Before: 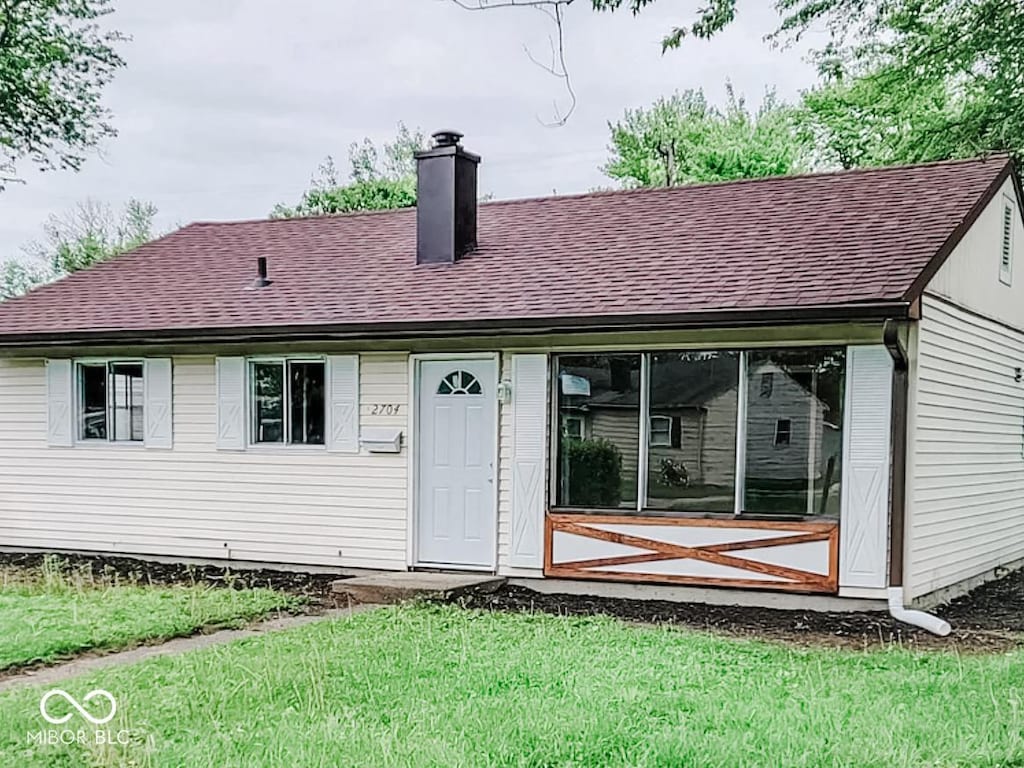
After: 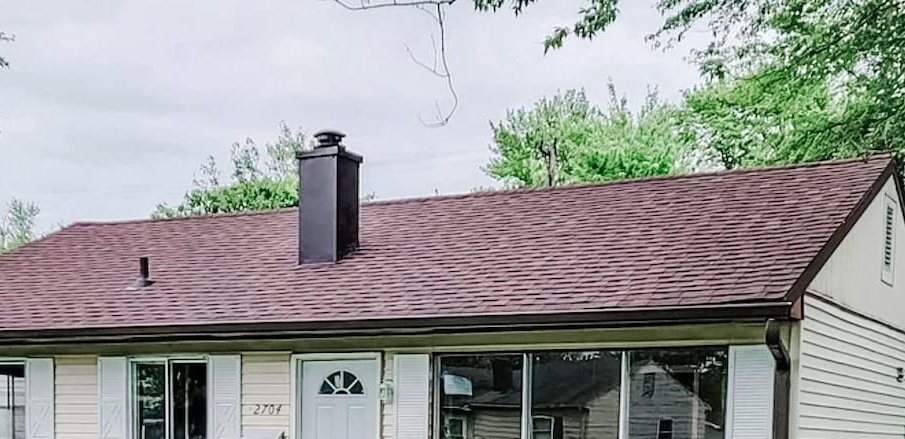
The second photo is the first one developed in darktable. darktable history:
tone equalizer: edges refinement/feathering 500, mask exposure compensation -1.57 EV, preserve details no
crop and rotate: left 11.555%, bottom 42.729%
